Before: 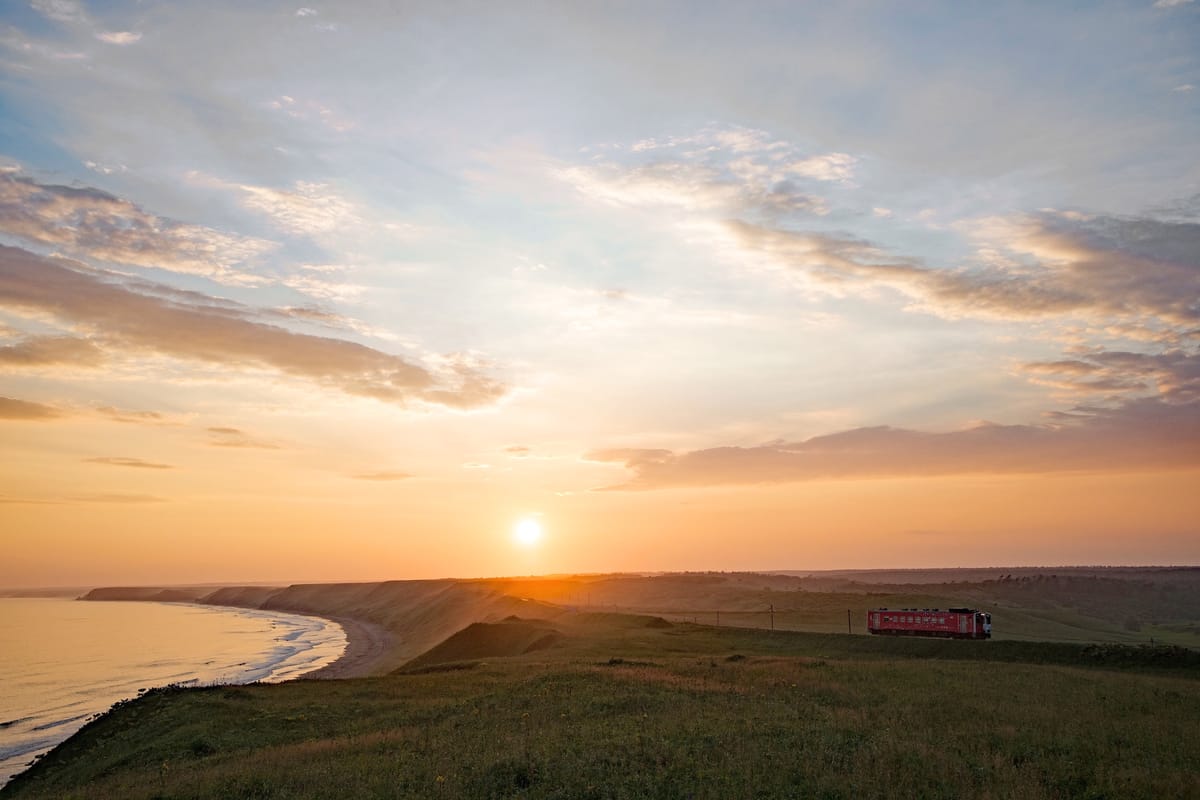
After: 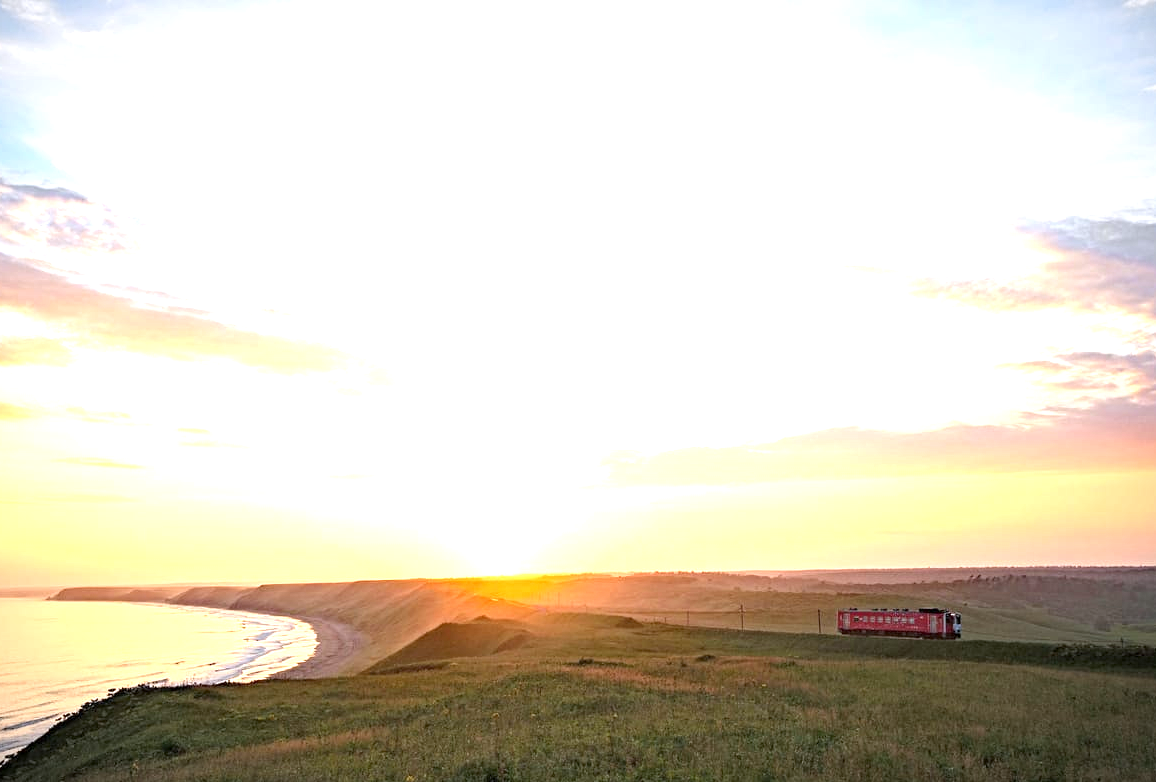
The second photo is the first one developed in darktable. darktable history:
white balance: red 0.983, blue 1.036
crop and rotate: left 2.536%, right 1.107%, bottom 2.246%
exposure: black level correction 0.001, exposure 1.646 EV, compensate exposure bias true, compensate highlight preservation false
vignetting: fall-off start 100%, brightness -0.282, width/height ratio 1.31
